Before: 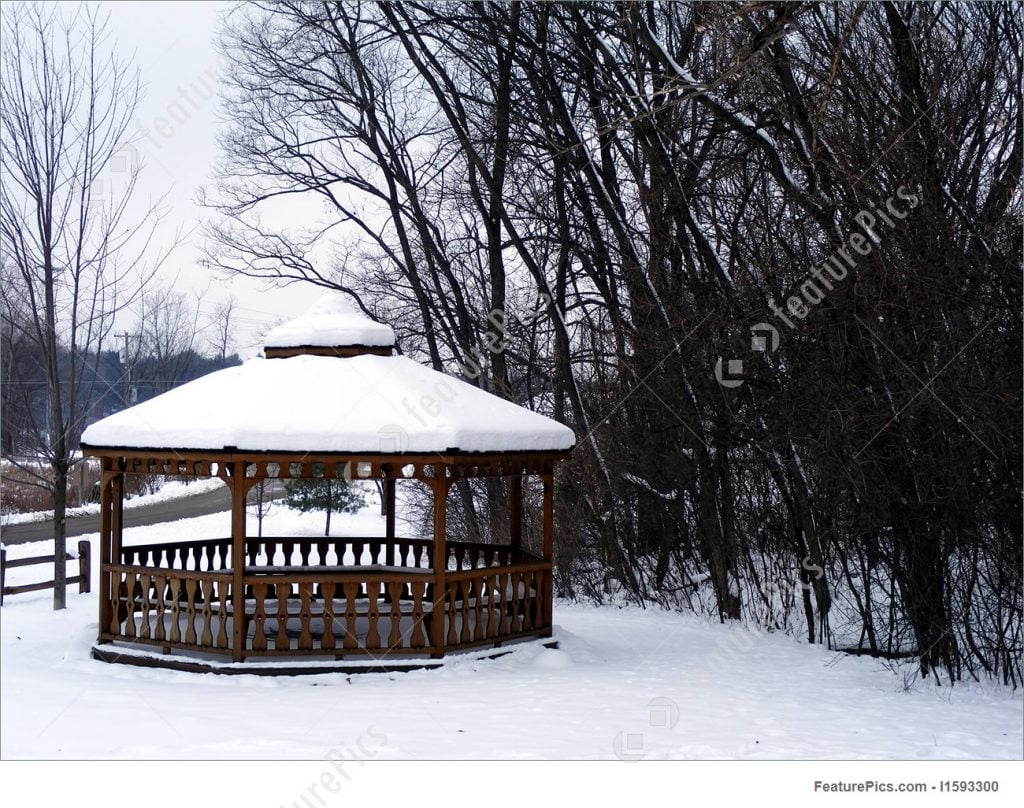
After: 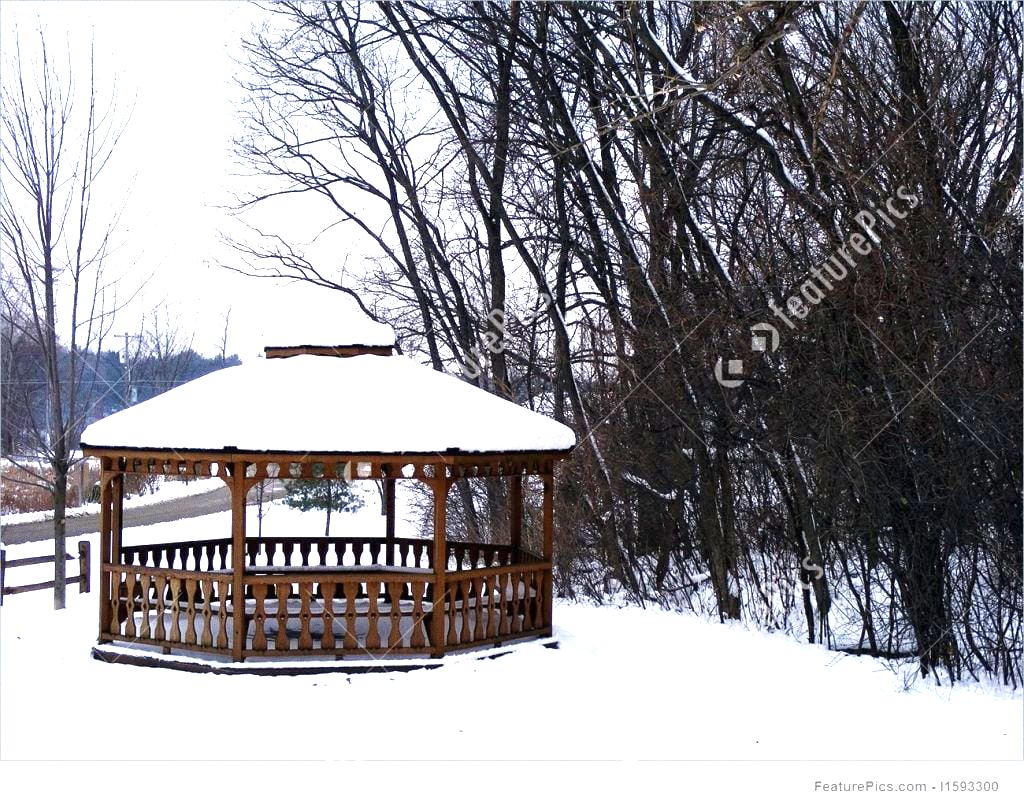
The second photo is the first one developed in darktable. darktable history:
exposure: black level correction 0, exposure 1.2 EV, compensate highlight preservation false
velvia: on, module defaults
grain: coarseness 0.09 ISO
